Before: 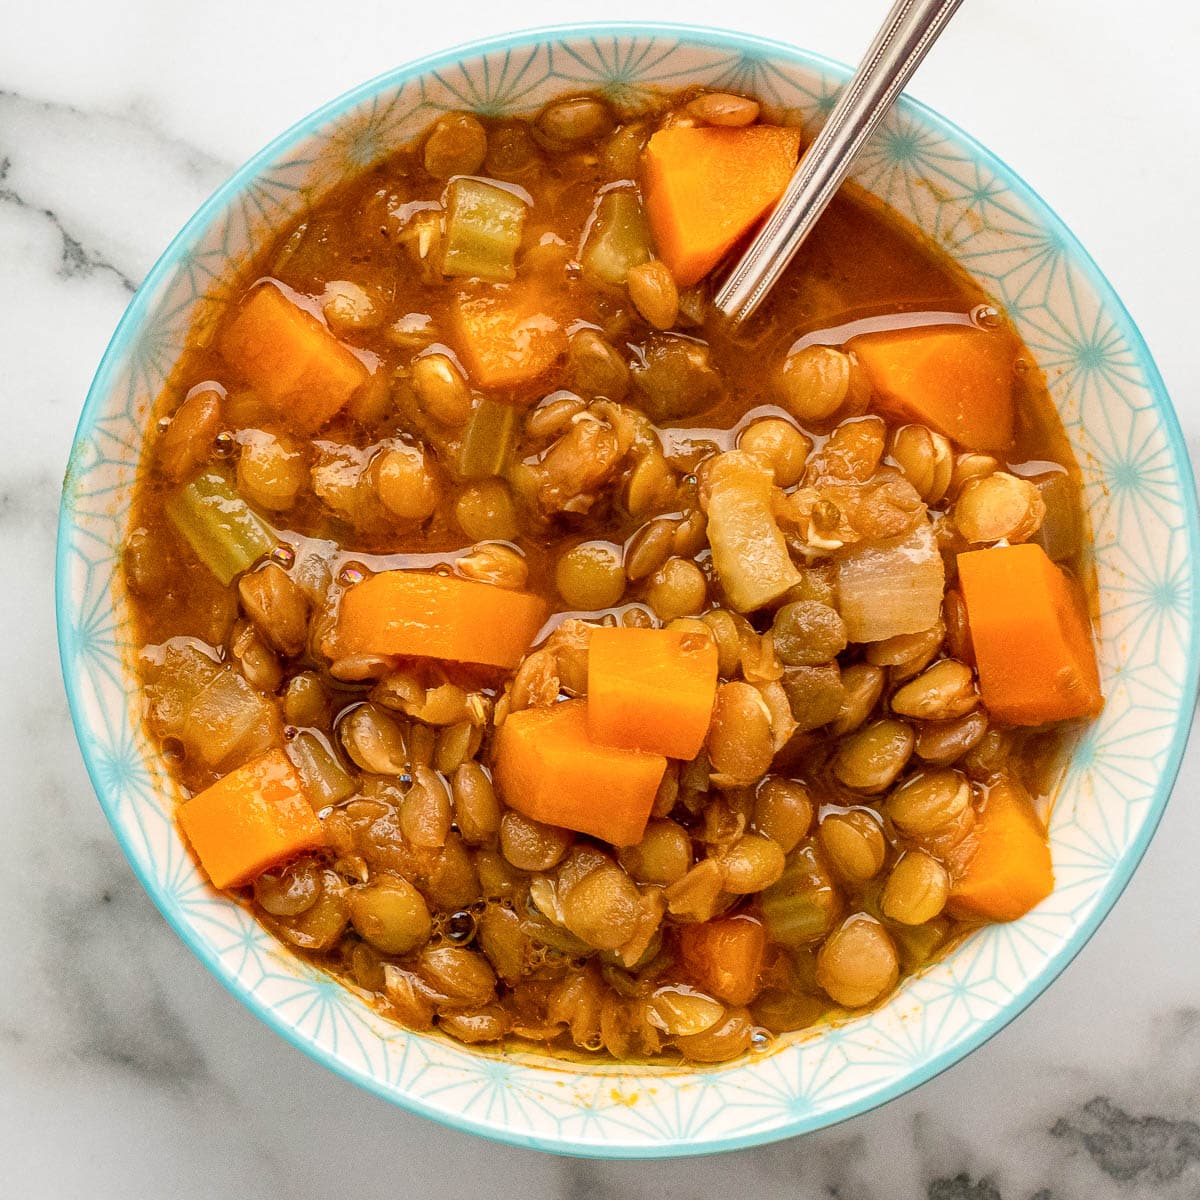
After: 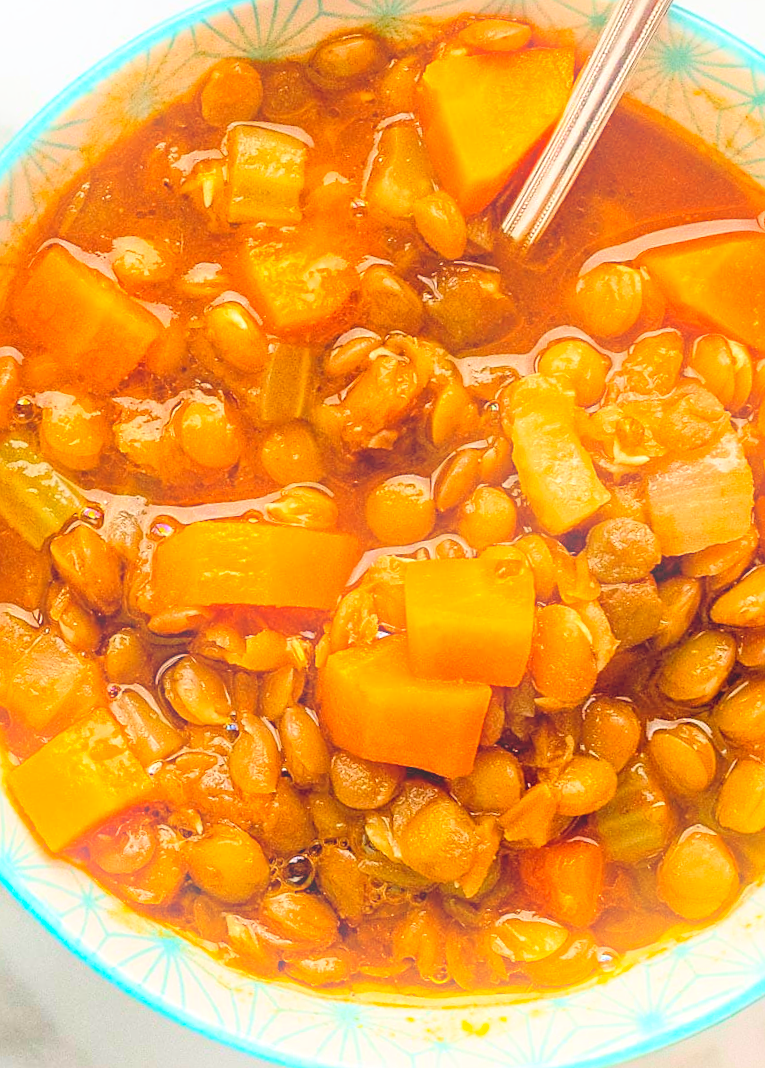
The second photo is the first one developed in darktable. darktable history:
velvia: on, module defaults
crop and rotate: left 14.292%, right 19.041%
bloom: on, module defaults
rotate and perspective: rotation -4.57°, crop left 0.054, crop right 0.944, crop top 0.087, crop bottom 0.914
exposure: compensate highlight preservation false
haze removal: adaptive false
sharpen: on, module defaults
contrast brightness saturation: contrast 0.07, brightness 0.18, saturation 0.4
